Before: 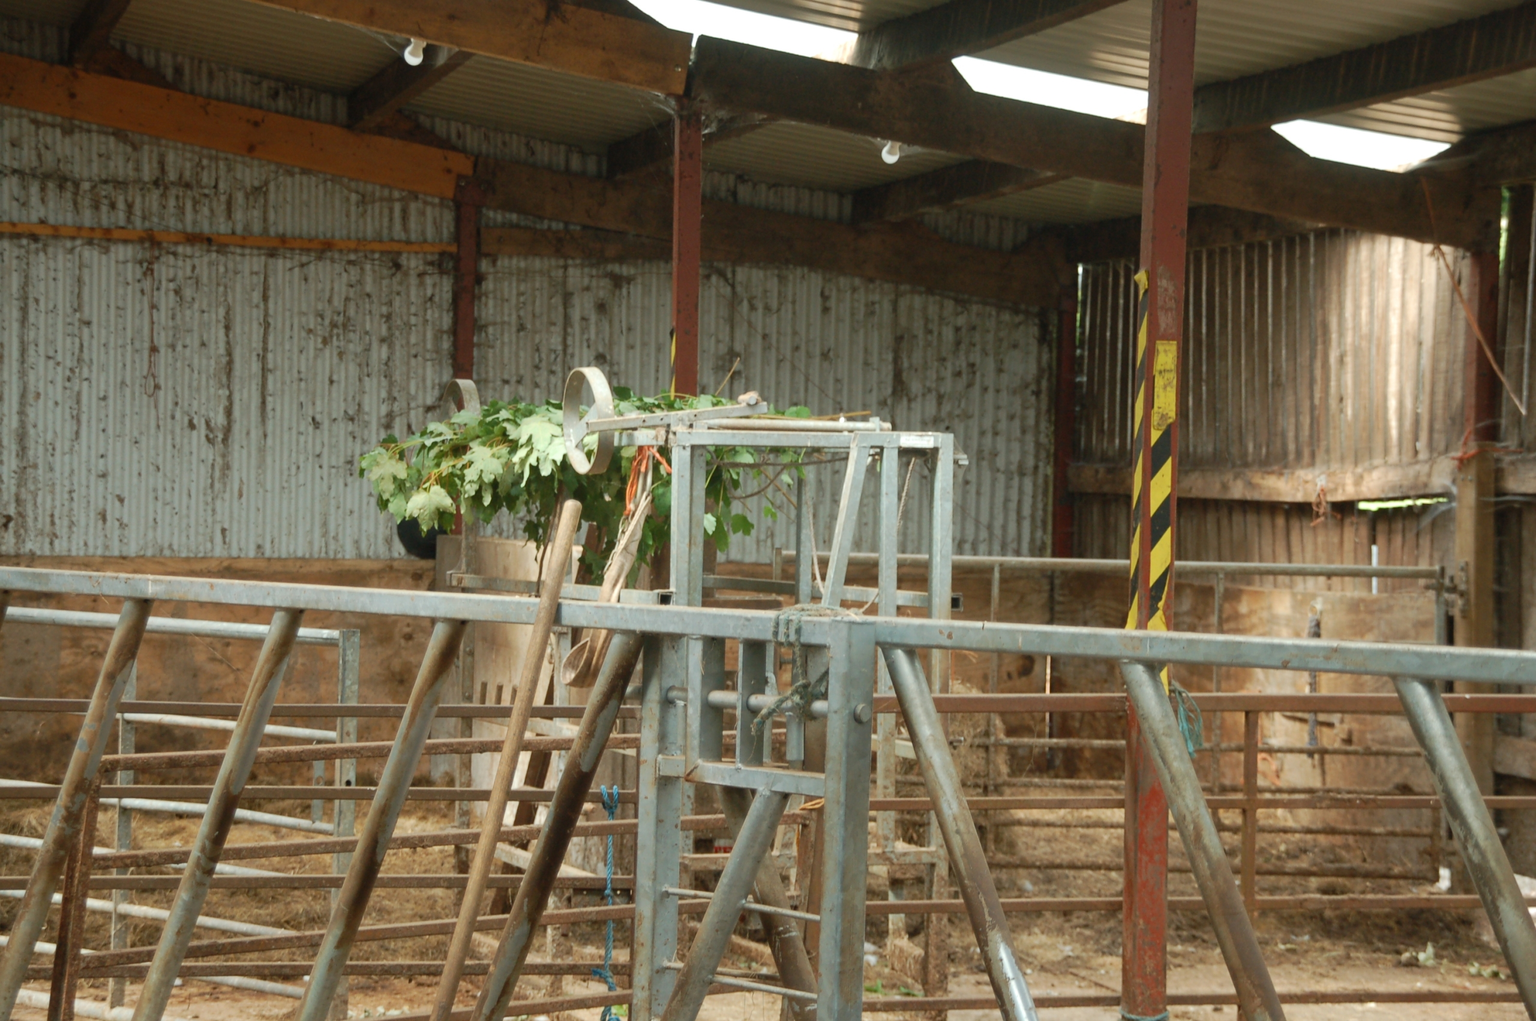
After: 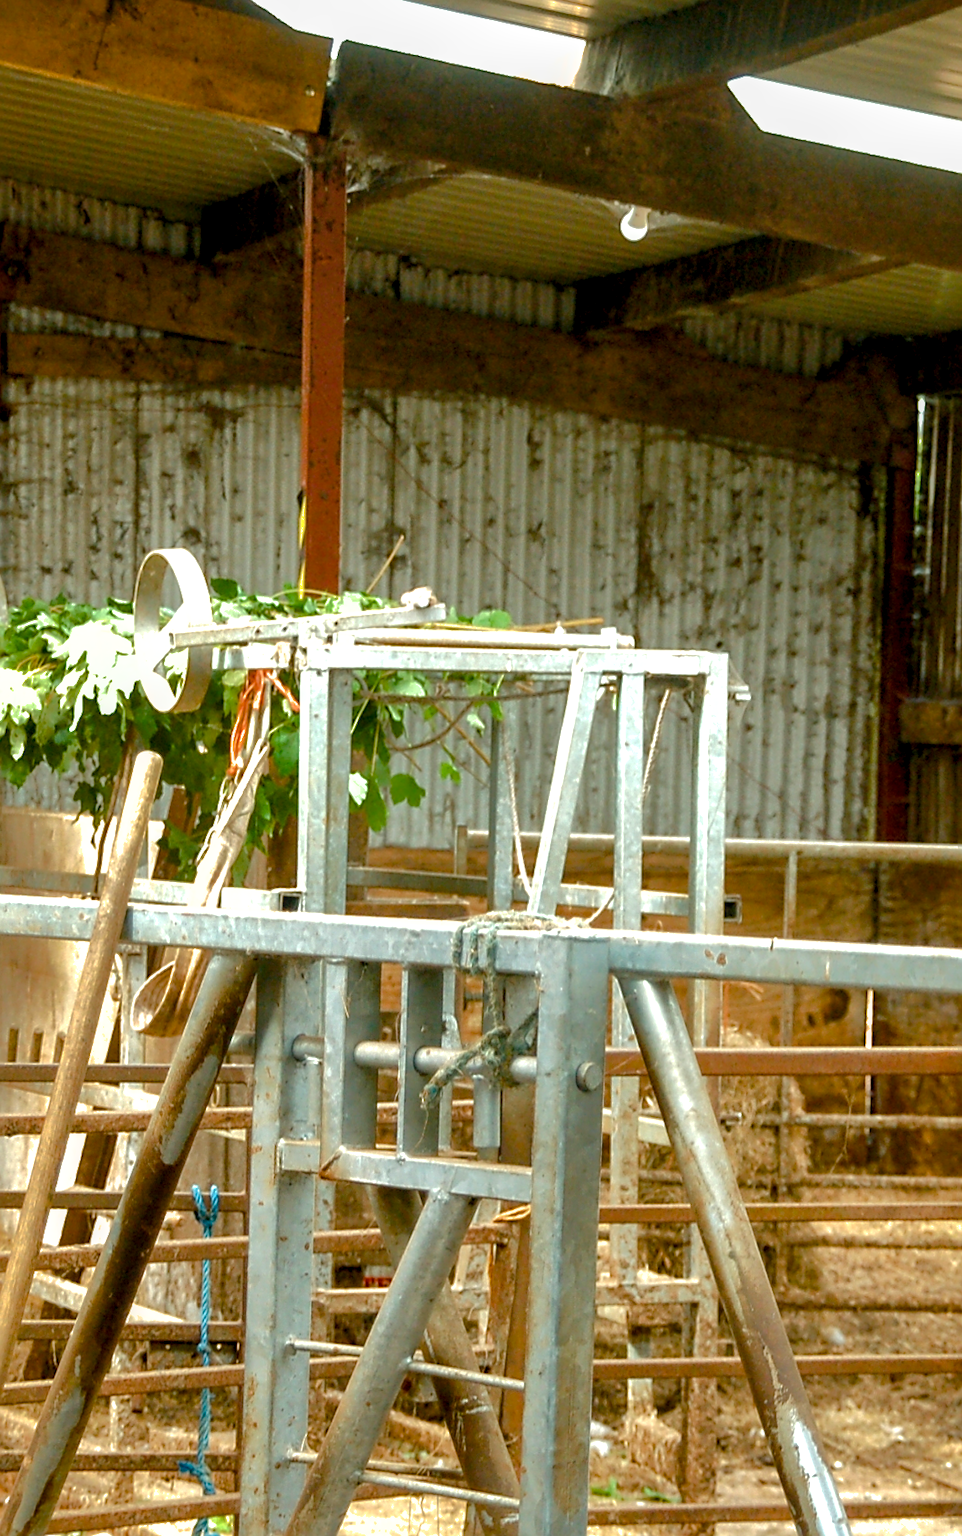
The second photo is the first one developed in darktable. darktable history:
crop: left 31.229%, right 27.105%
sharpen: on, module defaults
color balance rgb: shadows lift › luminance -9.41%, highlights gain › luminance 17.6%, global offset › luminance -1.45%, perceptual saturation grading › highlights -17.77%, perceptual saturation grading › mid-tones 33.1%, perceptual saturation grading › shadows 50.52%, global vibrance 24.22%
local contrast: on, module defaults
exposure: black level correction 0, exposure 0.7 EV, compensate exposure bias true, compensate highlight preservation false
rotate and perspective: rotation 0.174°, lens shift (vertical) 0.013, lens shift (horizontal) 0.019, shear 0.001, automatic cropping original format, crop left 0.007, crop right 0.991, crop top 0.016, crop bottom 0.997
shadows and highlights: shadows 25, highlights -70
